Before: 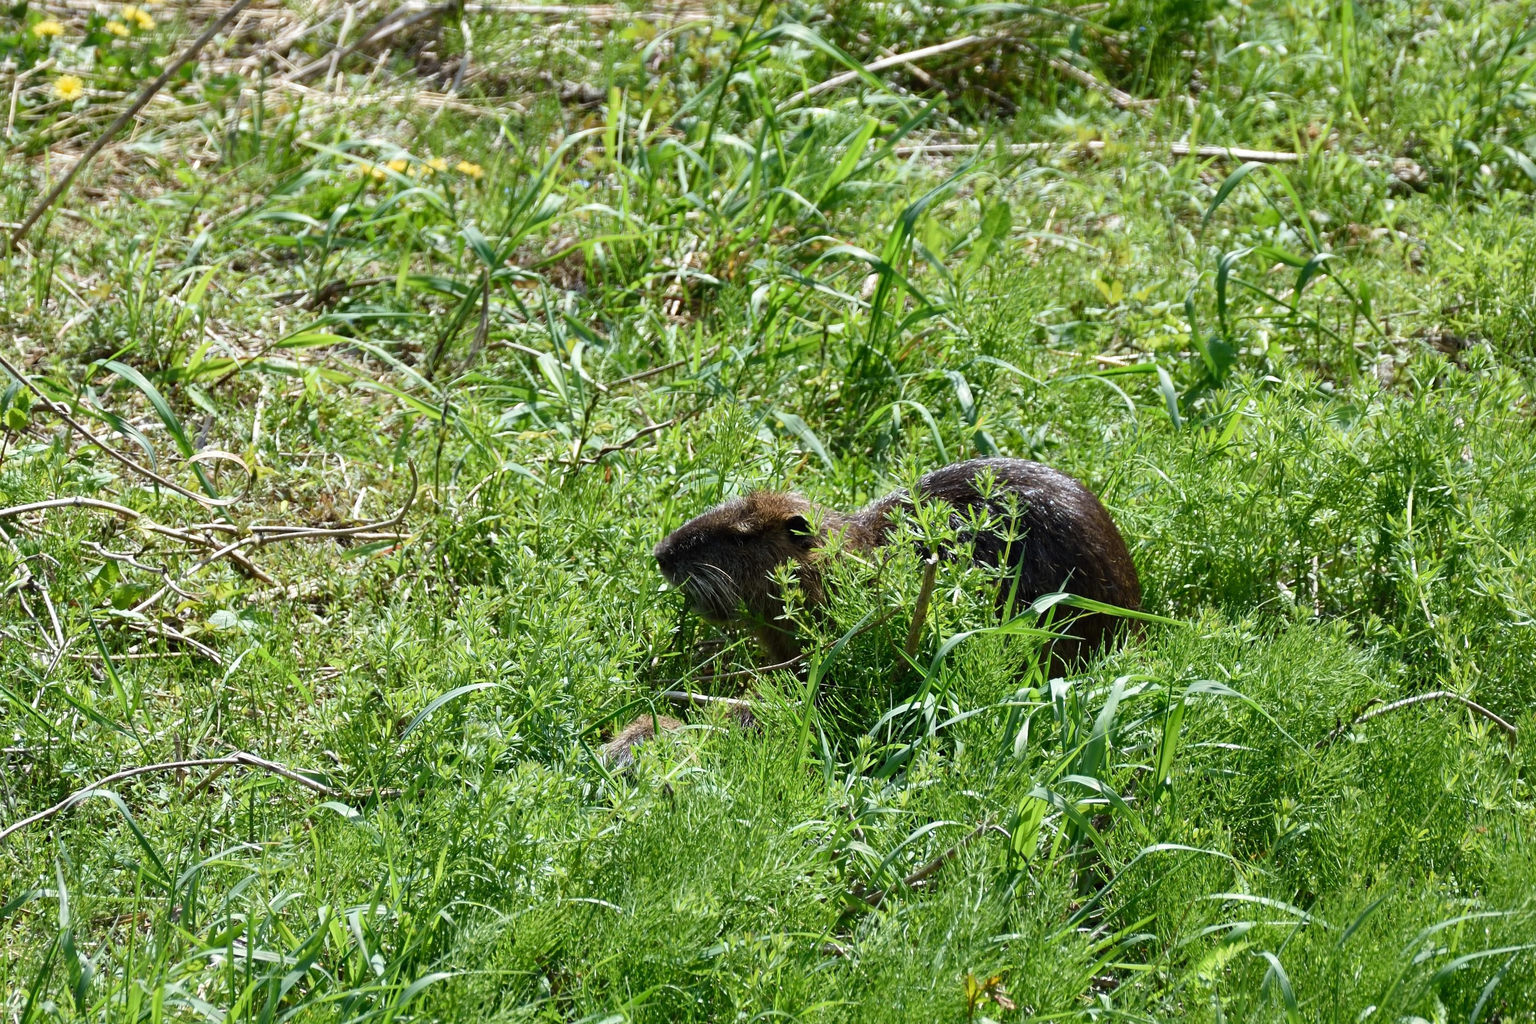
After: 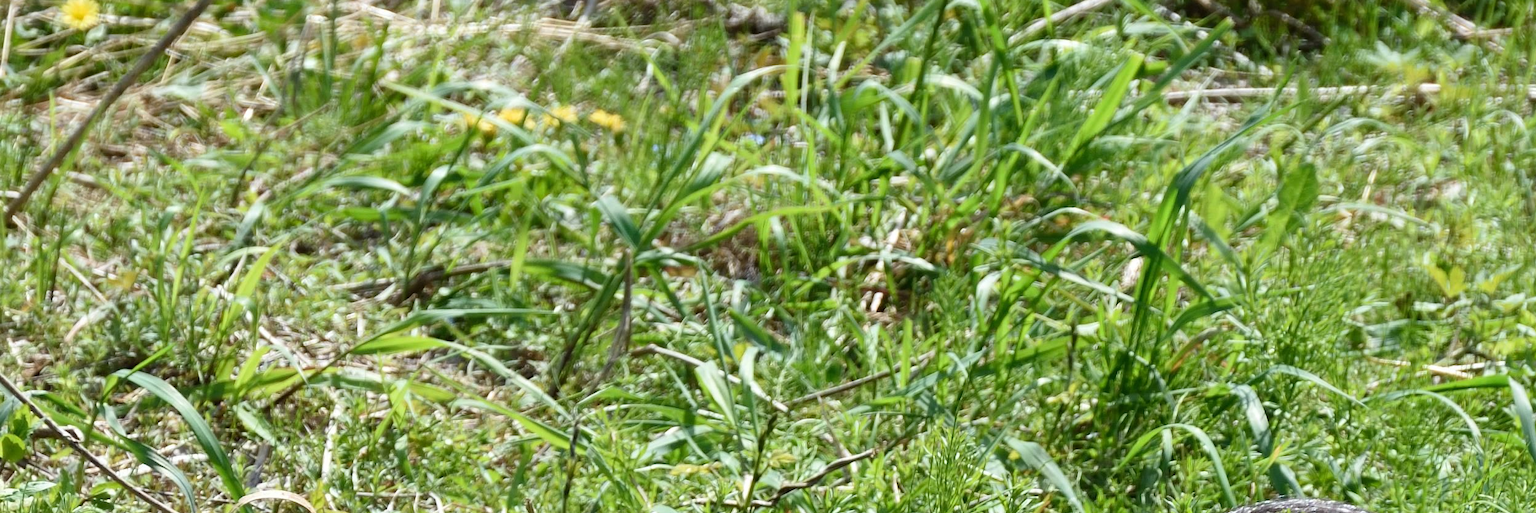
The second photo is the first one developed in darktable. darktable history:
crop: left 0.508%, top 7.639%, right 23.304%, bottom 54.14%
